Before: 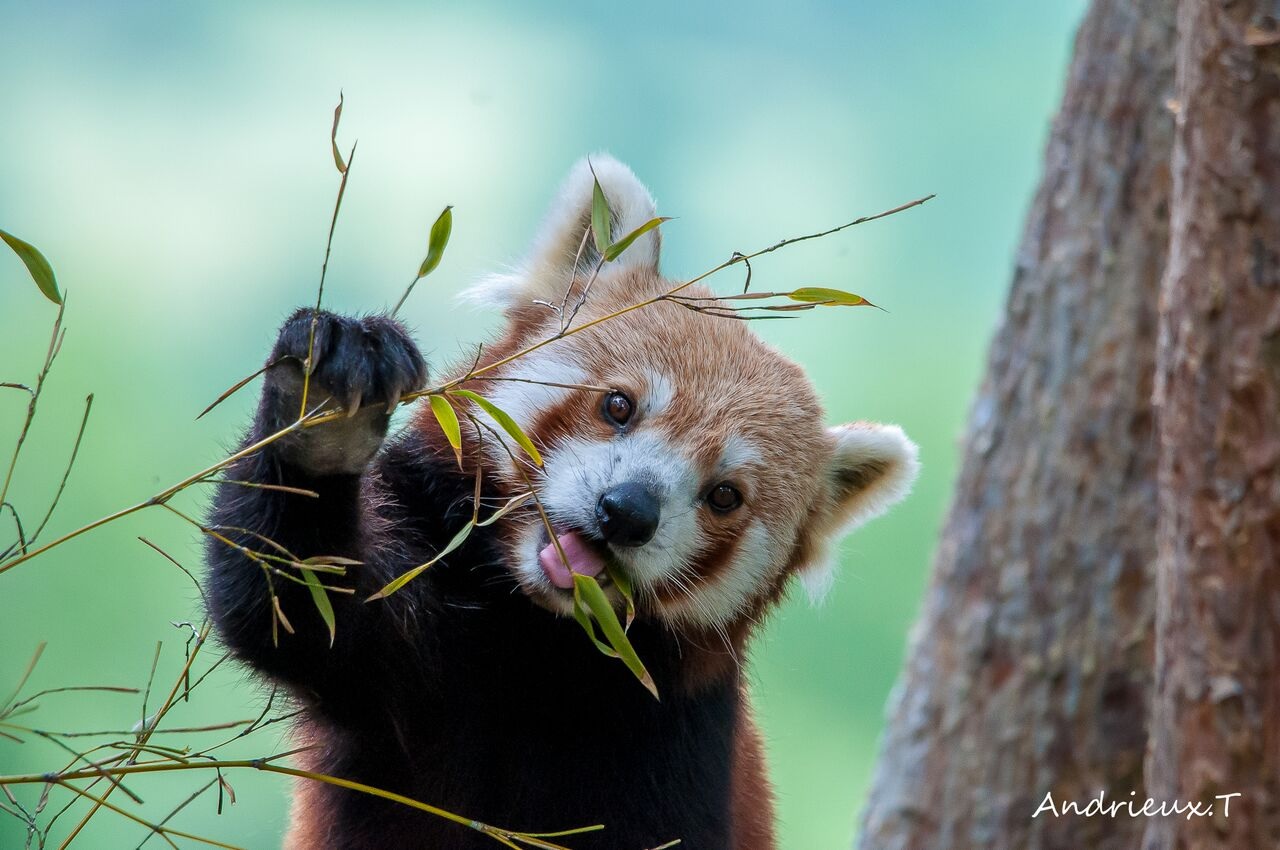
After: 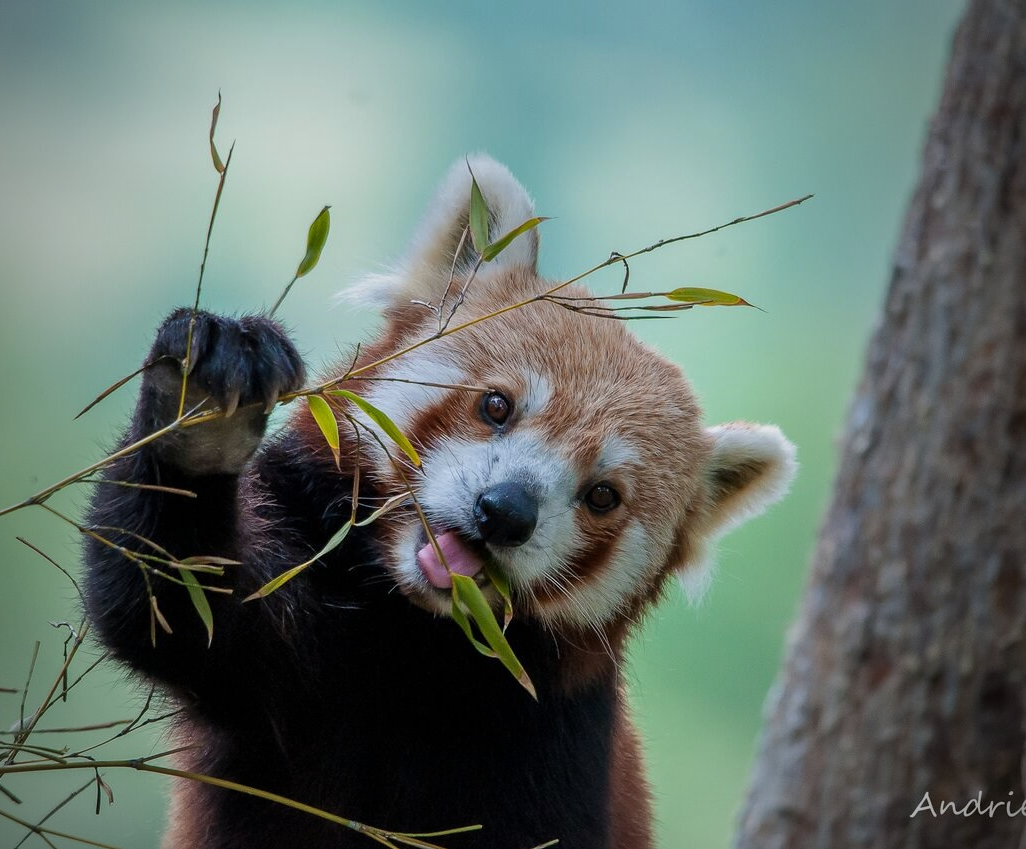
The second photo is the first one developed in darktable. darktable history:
crop and rotate: left 9.597%, right 10.195%
graduated density: on, module defaults
exposure: compensate highlight preservation false
vignetting: fall-off start 72.14%, fall-off radius 108.07%, brightness -0.713, saturation -0.488, center (-0.054, -0.359), width/height ratio 0.729
